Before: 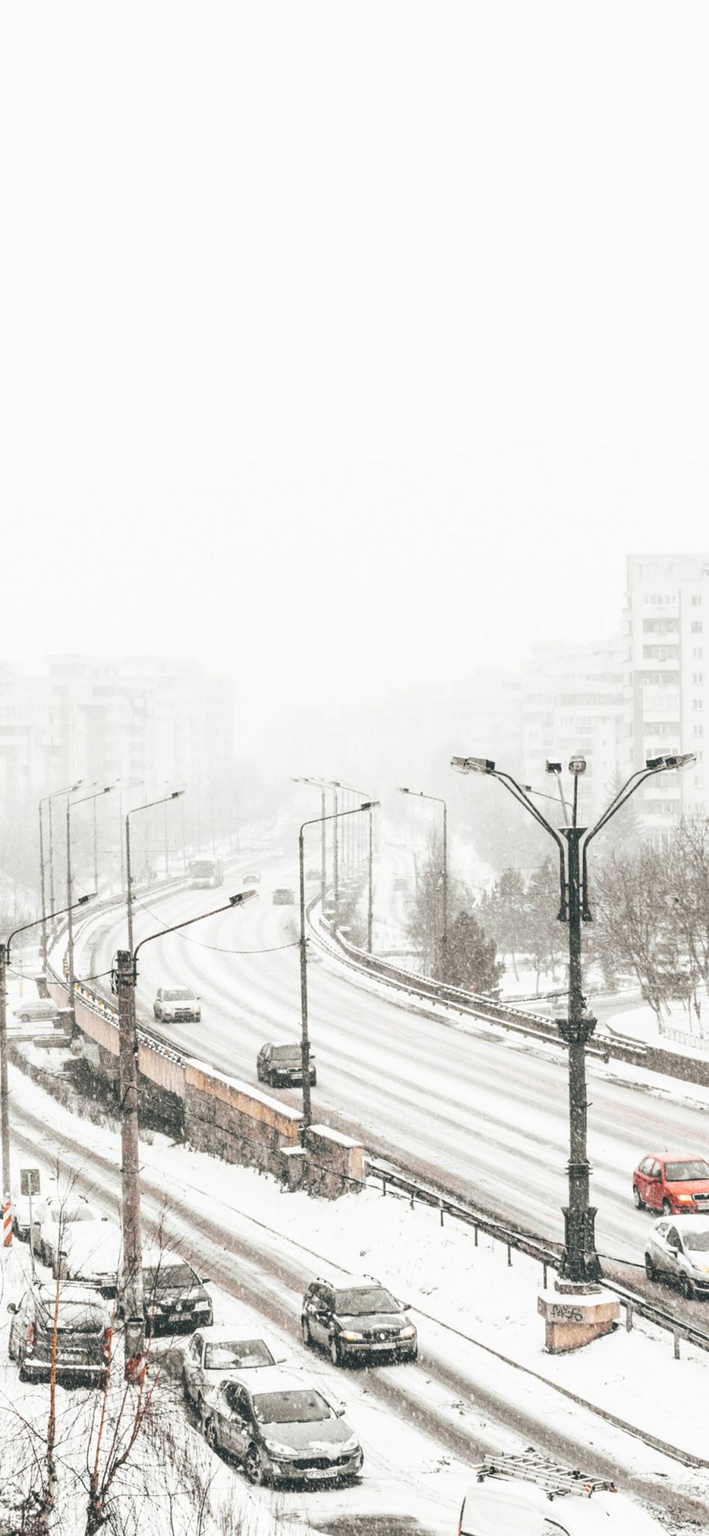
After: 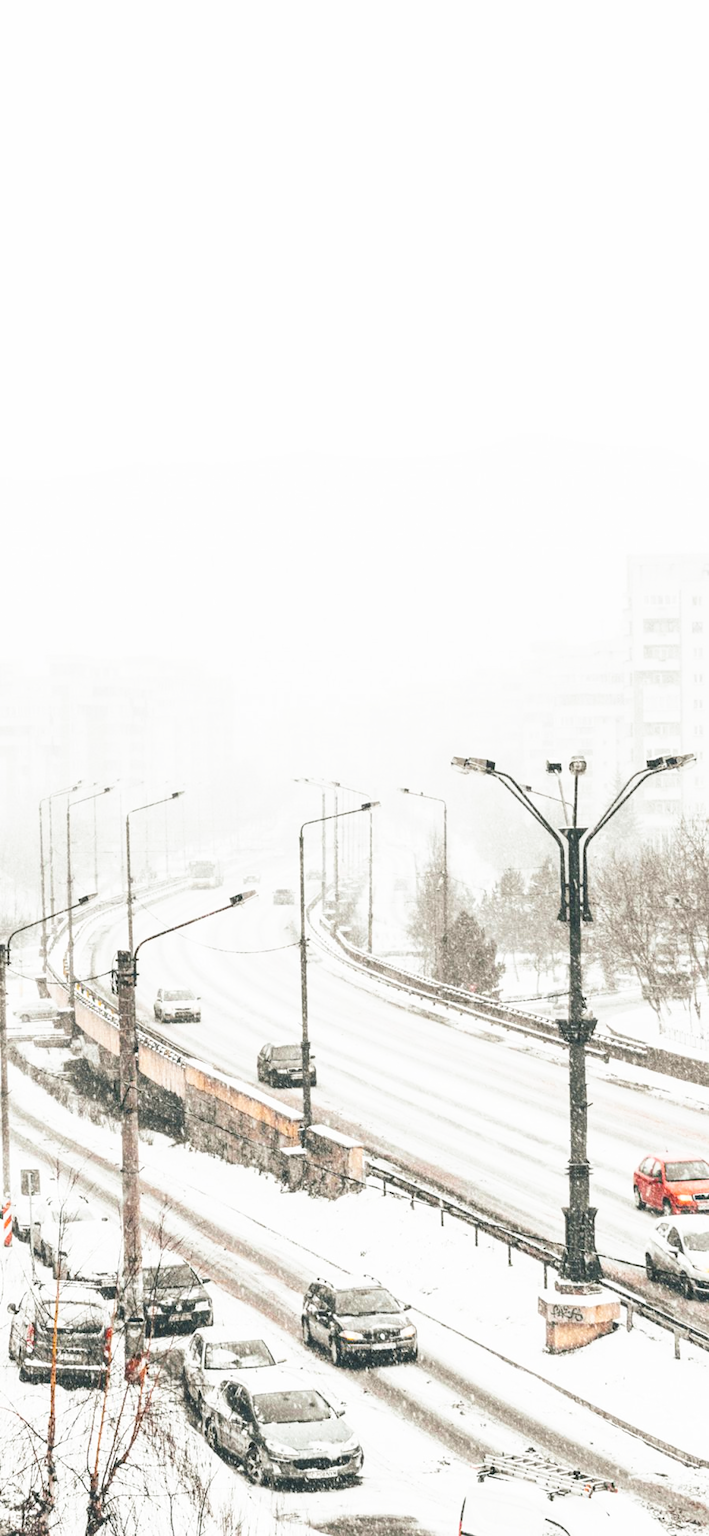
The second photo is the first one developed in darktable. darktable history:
exposure: compensate highlight preservation false
contrast brightness saturation: saturation 0.185
base curve: curves: ch0 [(0, 0) (0.688, 0.865) (1, 1)], preserve colors none
